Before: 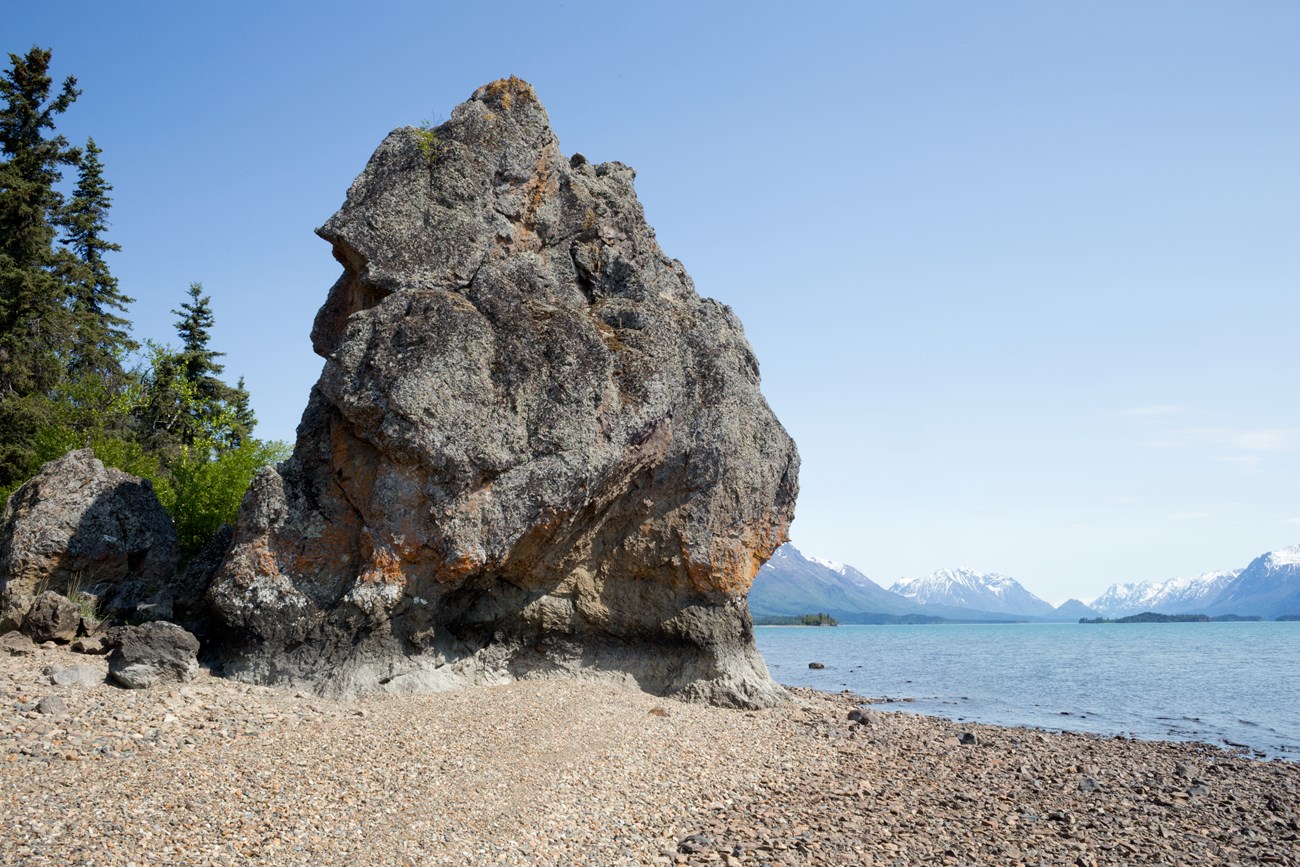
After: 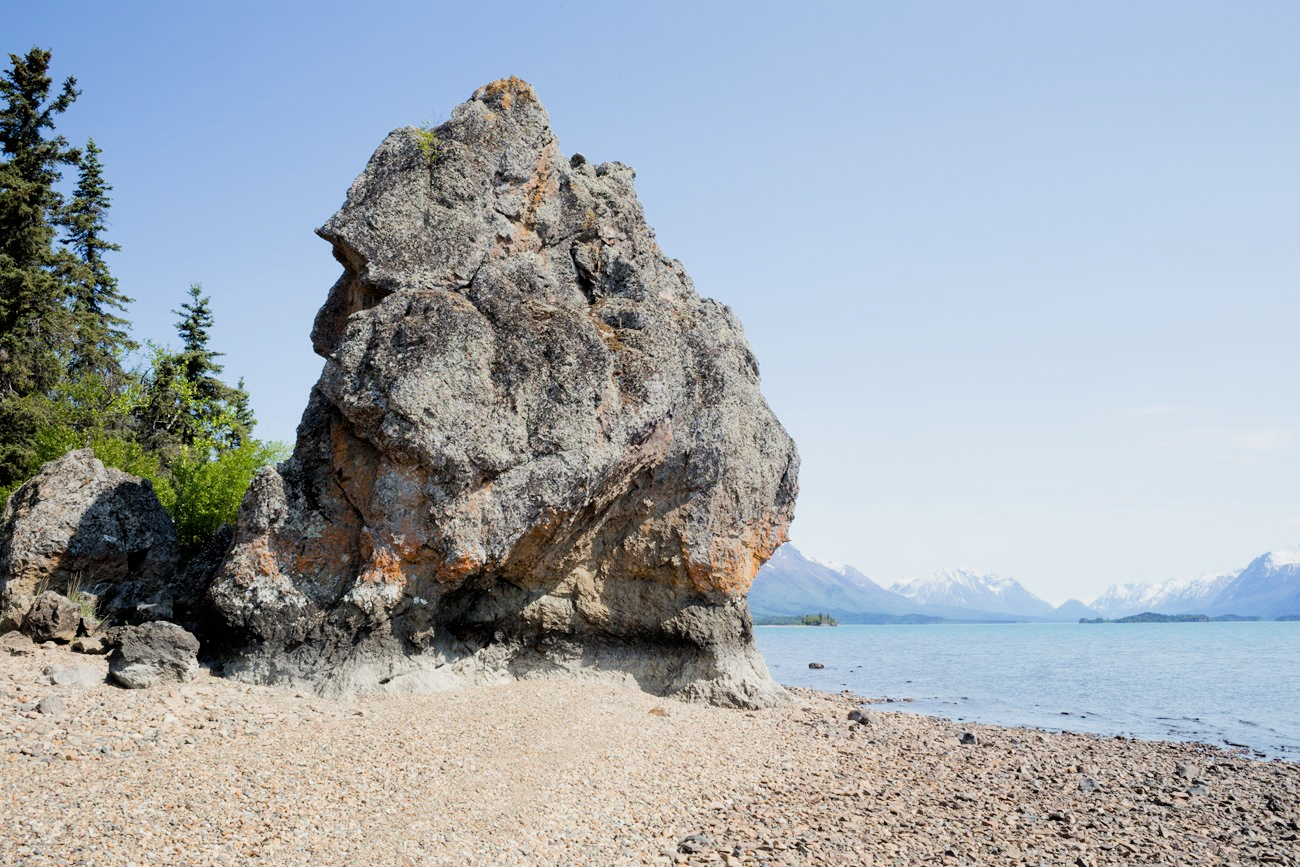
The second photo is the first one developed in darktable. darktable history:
exposure: black level correction 0, exposure 0.898 EV, compensate highlight preservation false
filmic rgb: black relative exposure -7.65 EV, white relative exposure 4.56 EV, threshold 3.06 EV, hardness 3.61, enable highlight reconstruction true
